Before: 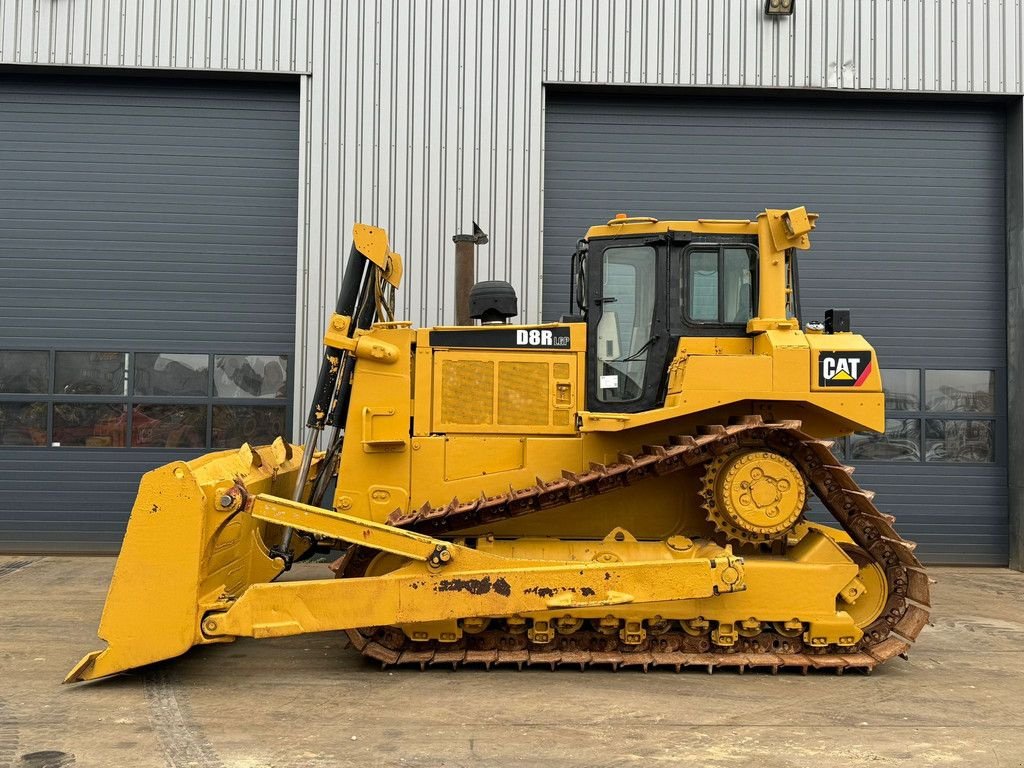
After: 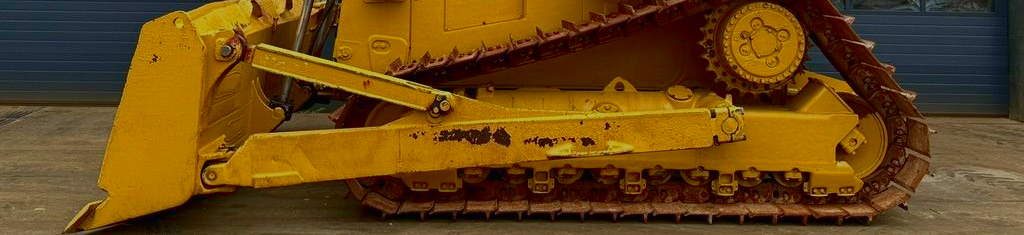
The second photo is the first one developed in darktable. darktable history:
contrast brightness saturation: contrast 0.104, brightness -0.264, saturation 0.15
color correction: highlights a* -3.76, highlights b* -11.13
crop and rotate: top 58.673%, bottom 10.624%
local contrast: mode bilateral grid, contrast 100, coarseness 100, detail 90%, midtone range 0.2
shadows and highlights: on, module defaults
velvia: on, module defaults
tone equalizer: -8 EV 0.271 EV, -7 EV 0.455 EV, -6 EV 0.444 EV, -5 EV 0.224 EV, -3 EV -0.276 EV, -2 EV -0.409 EV, -1 EV -0.41 EV, +0 EV -0.278 EV
